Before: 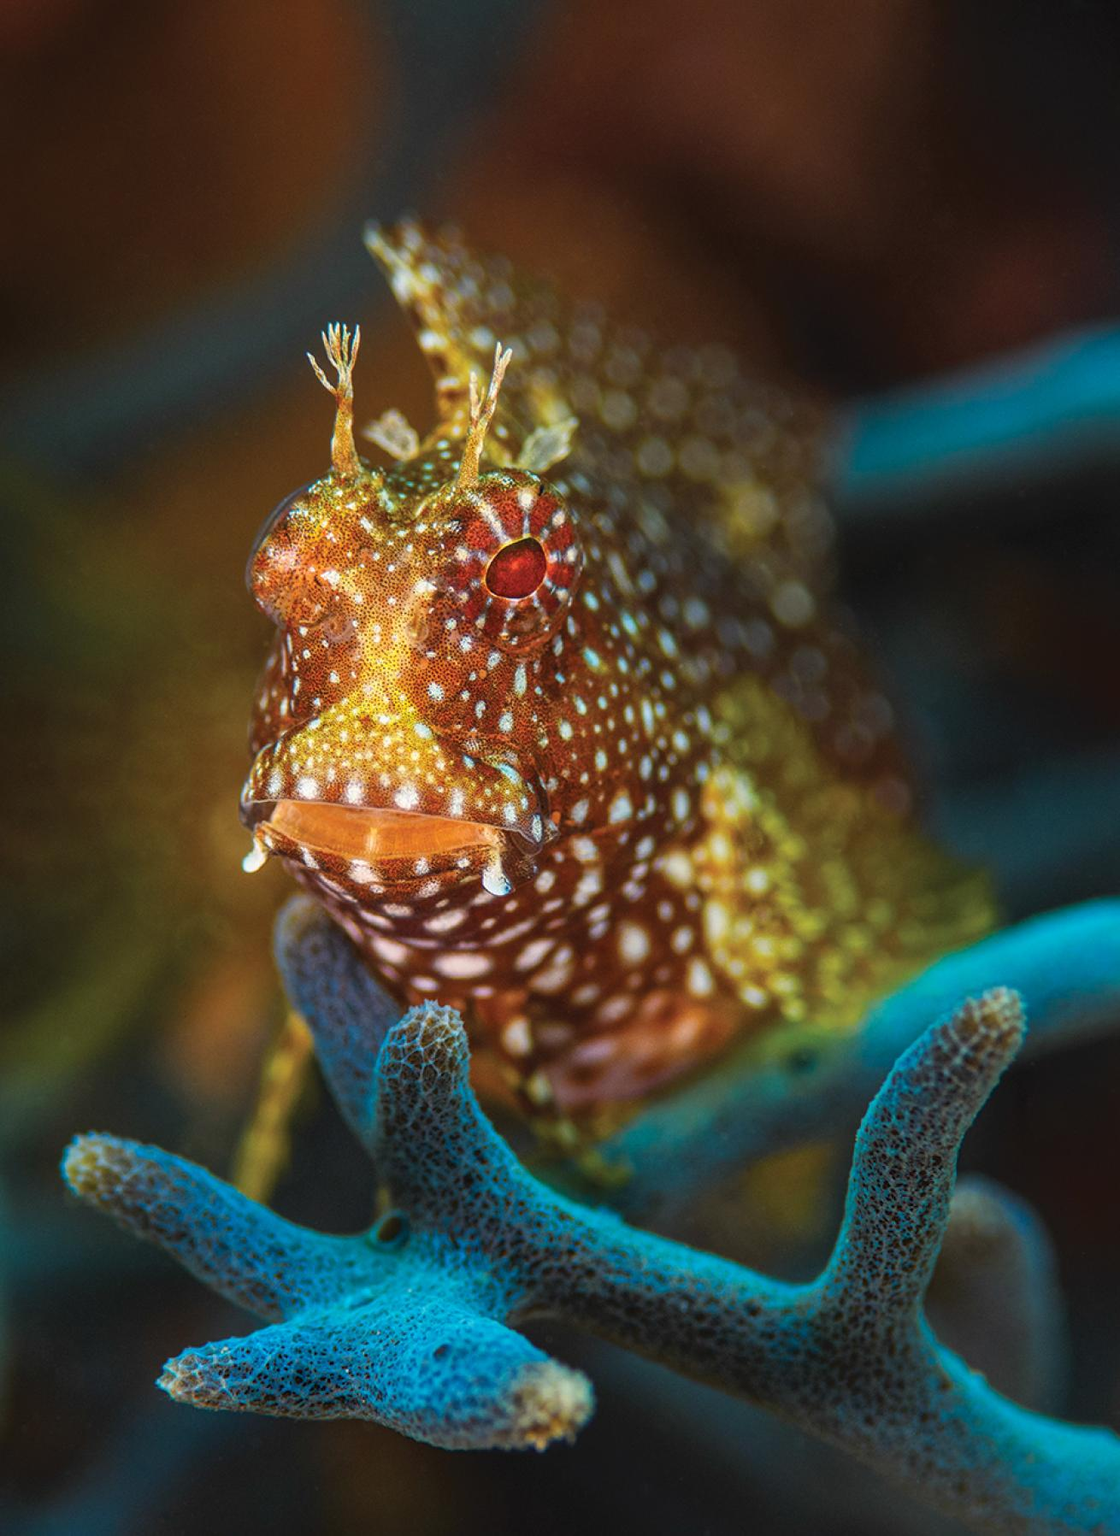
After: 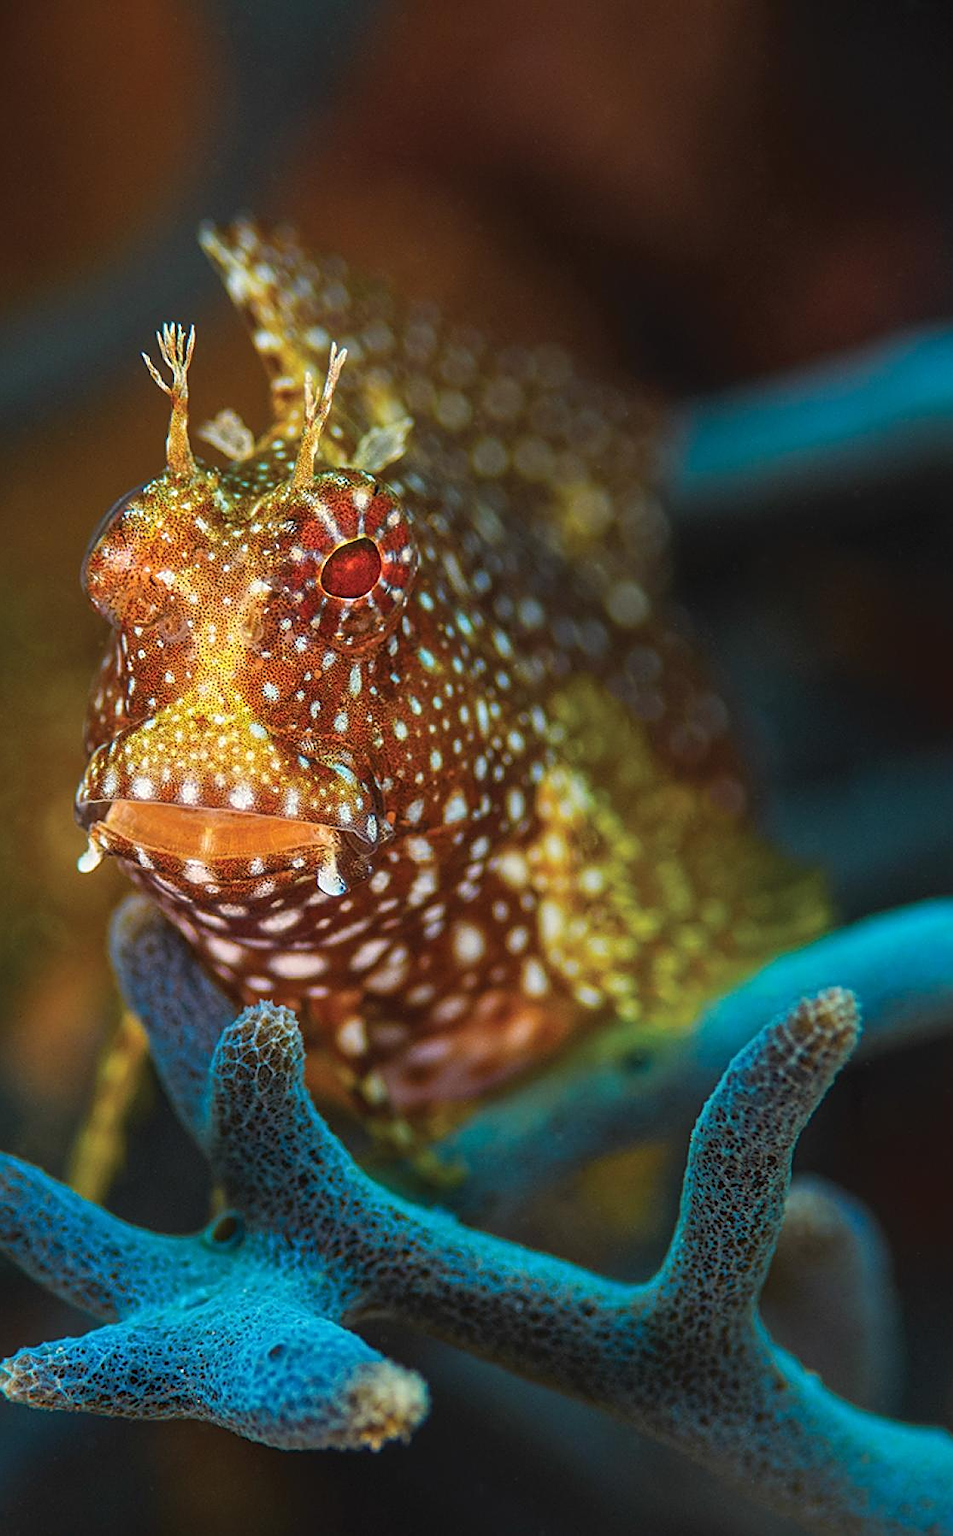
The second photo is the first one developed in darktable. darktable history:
sharpen: on, module defaults
crop and rotate: left 14.748%
